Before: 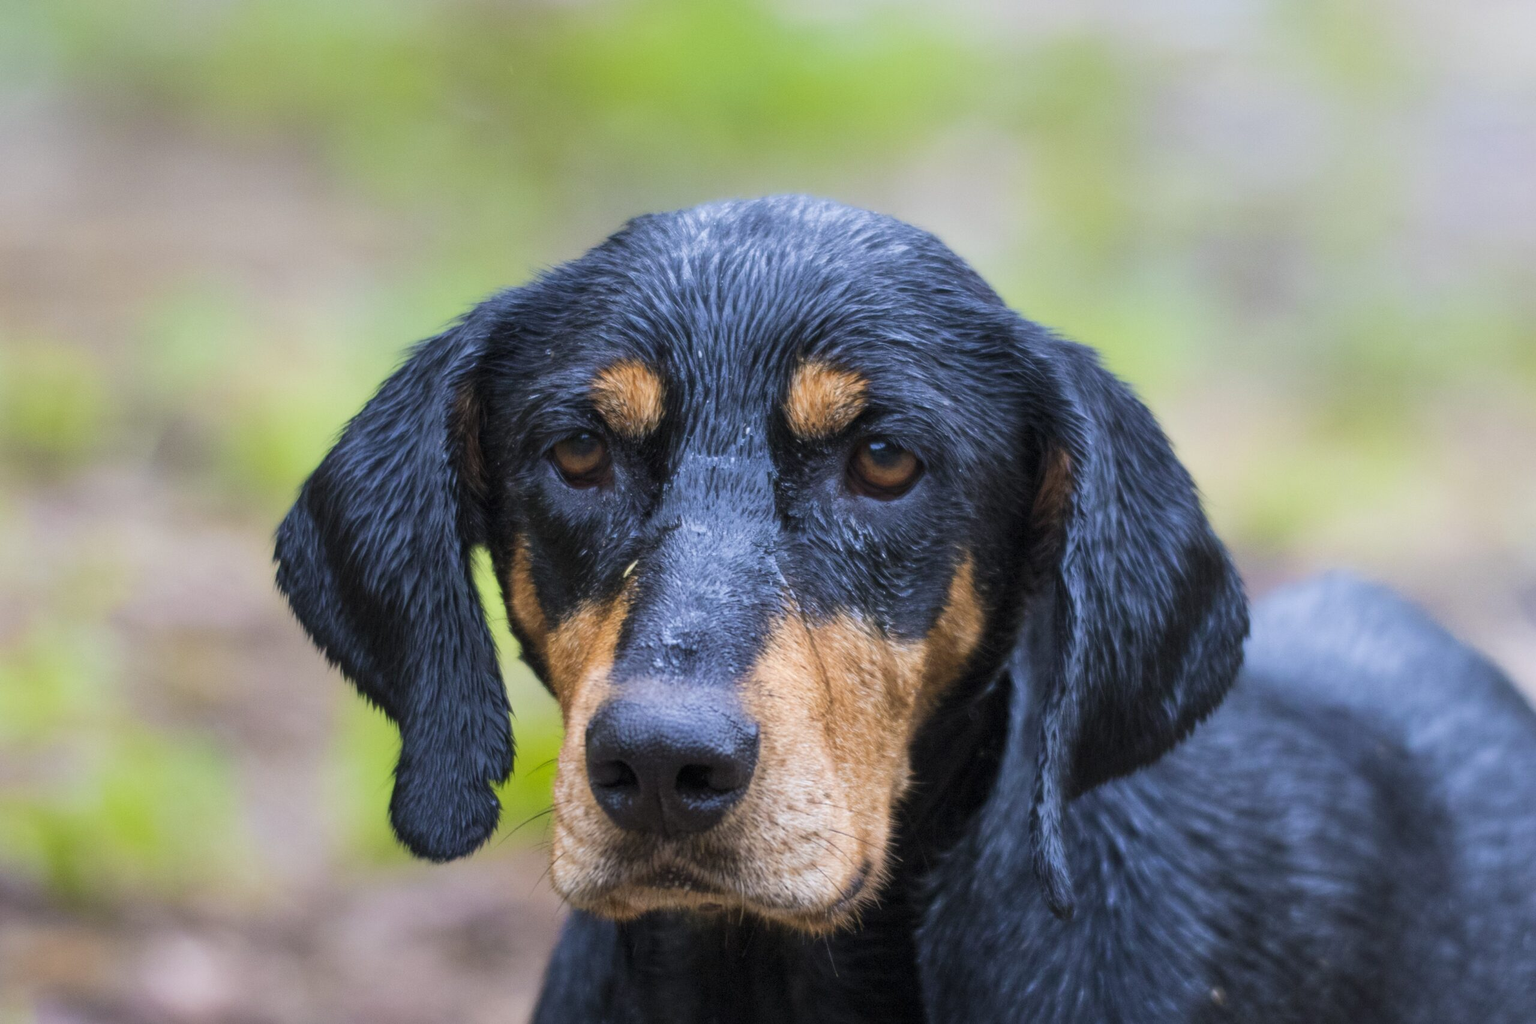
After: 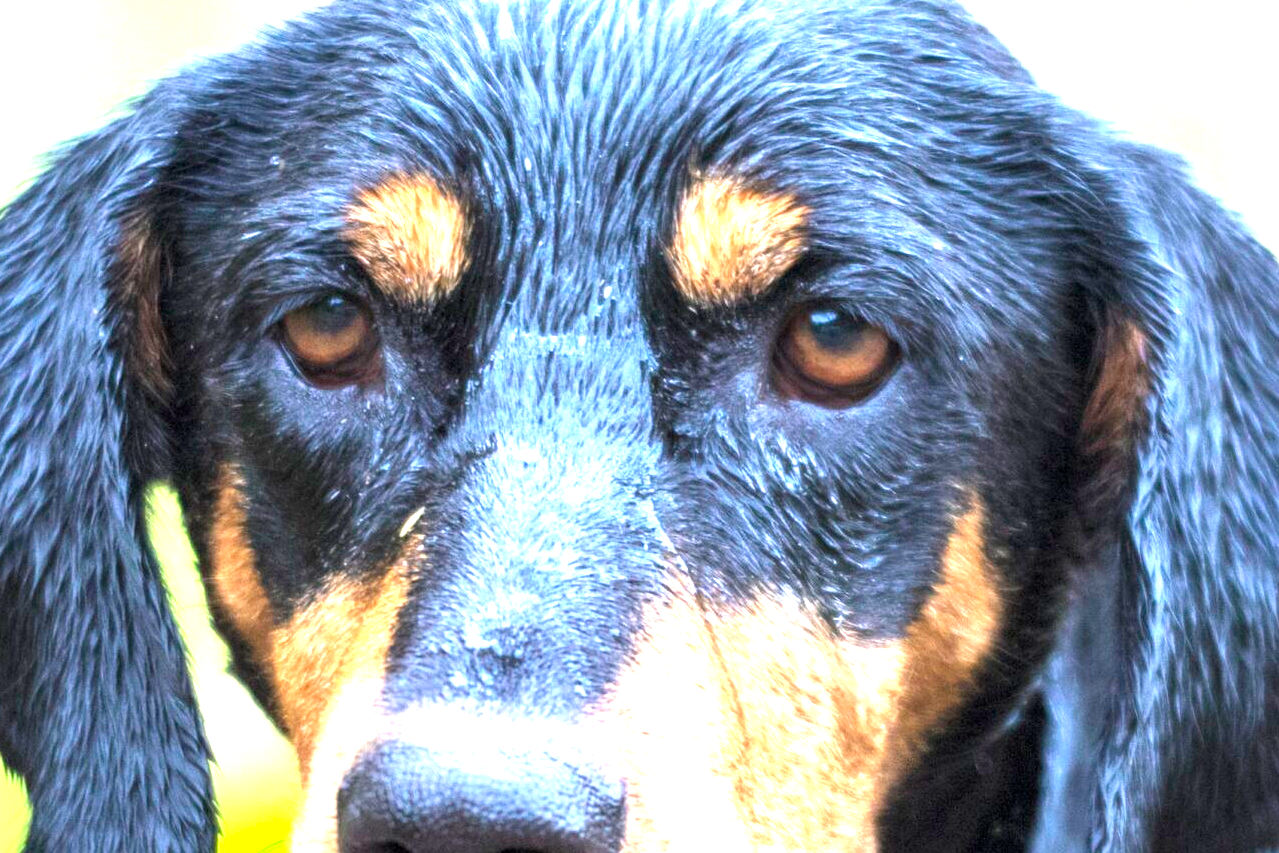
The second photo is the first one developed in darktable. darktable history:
crop: left 25%, top 25%, right 25%, bottom 25%
exposure: exposure 2 EV, compensate exposure bias true, compensate highlight preservation false
